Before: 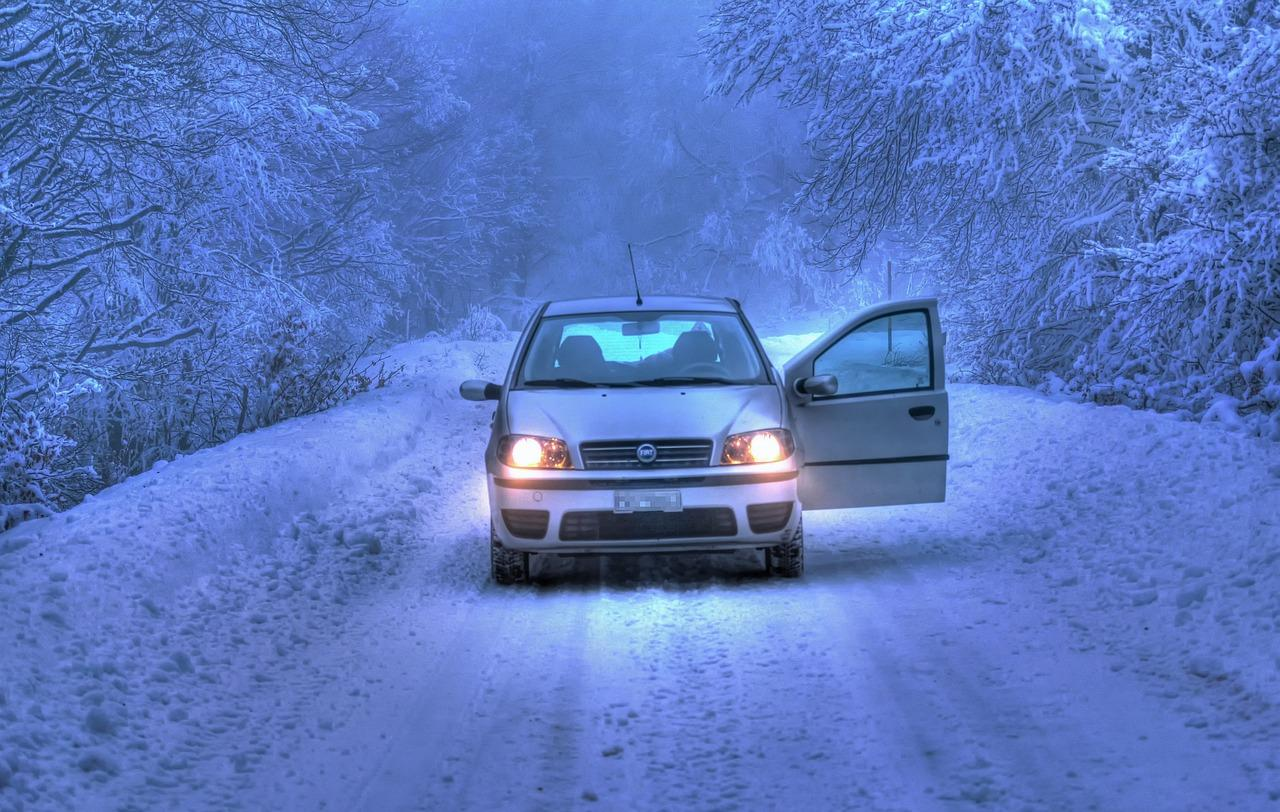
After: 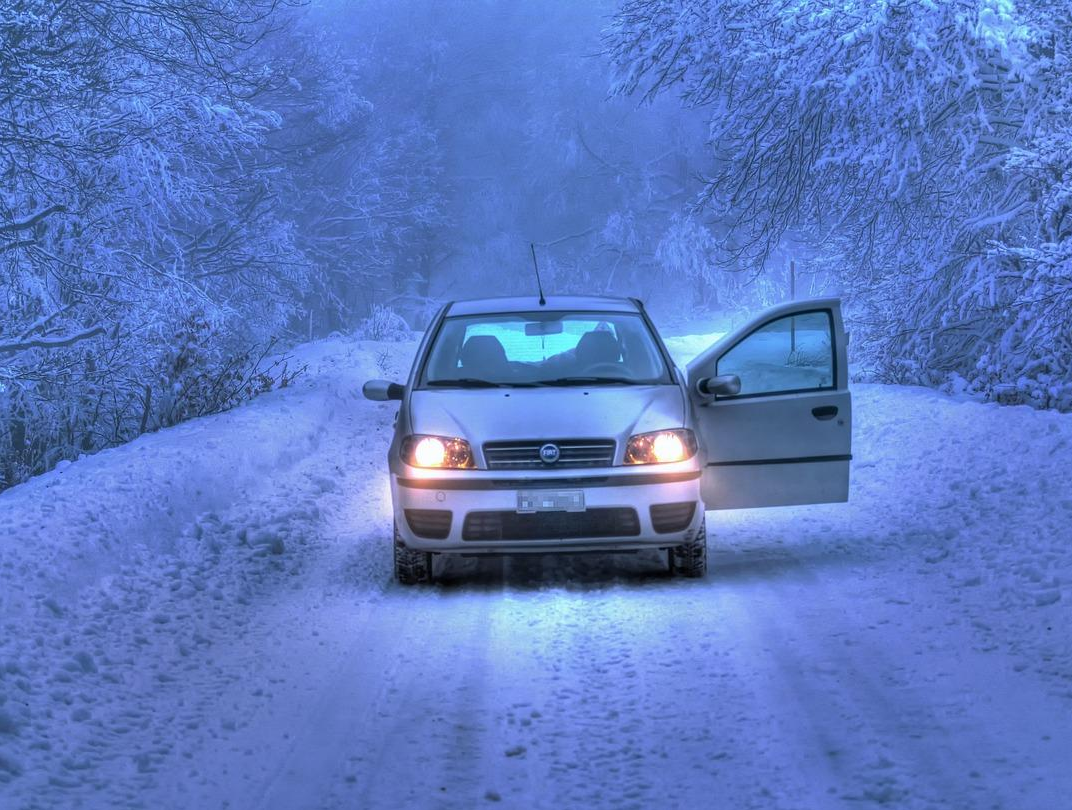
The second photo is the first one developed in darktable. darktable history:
crop: left 7.598%, right 7.873%
rotate and perspective: automatic cropping original format, crop left 0, crop top 0
